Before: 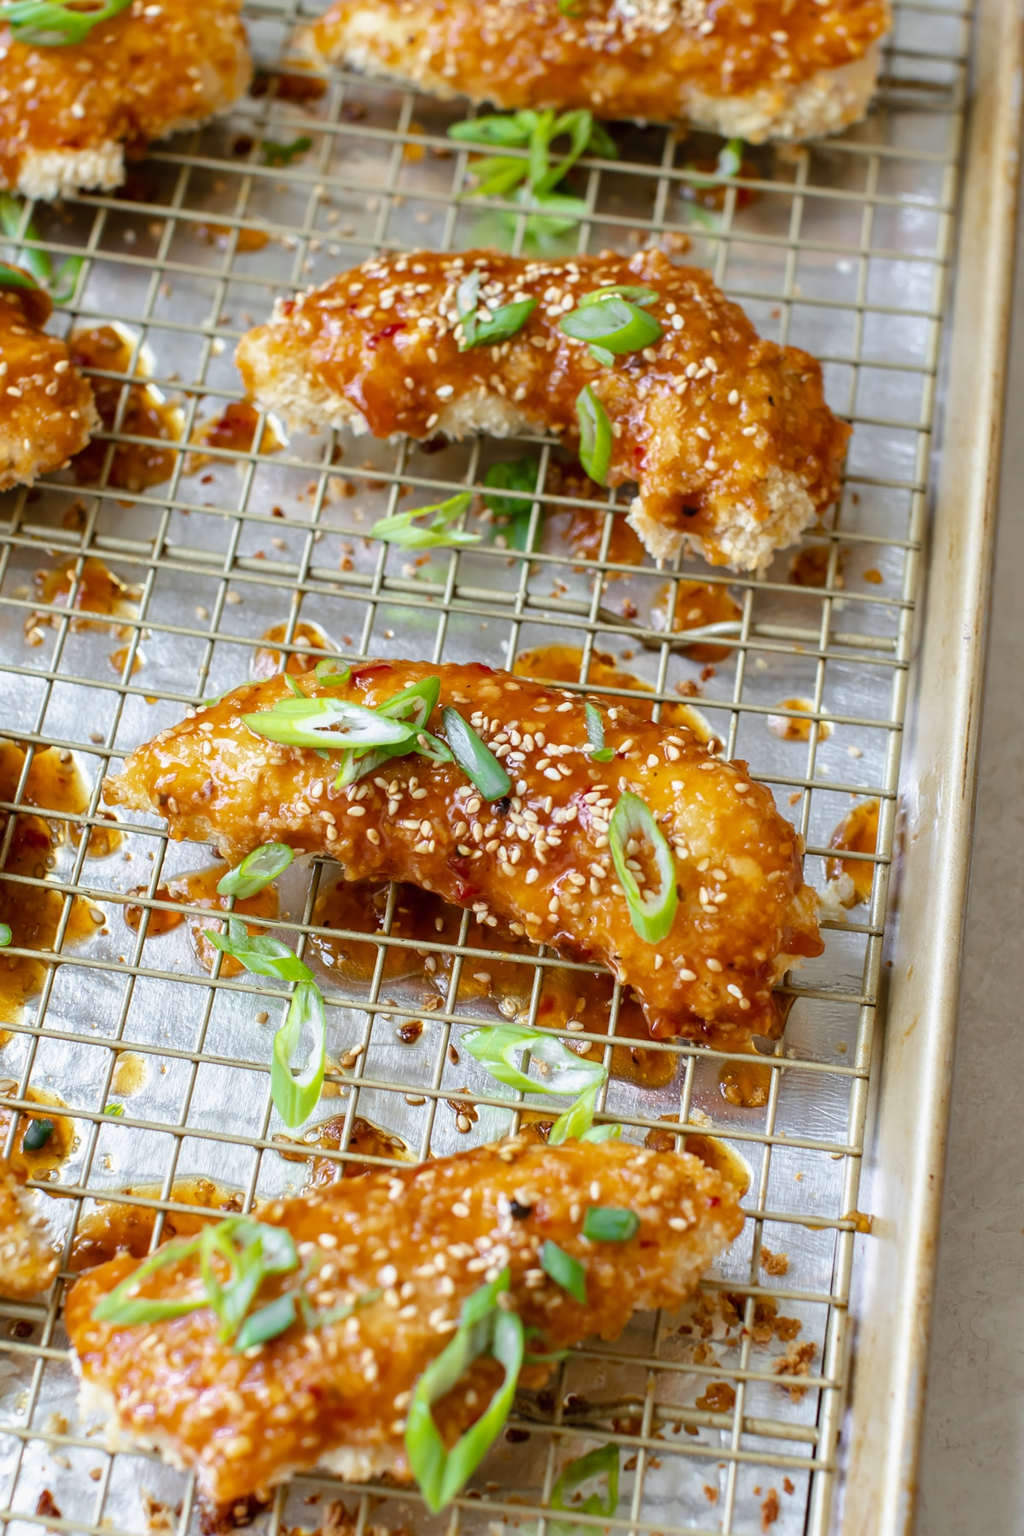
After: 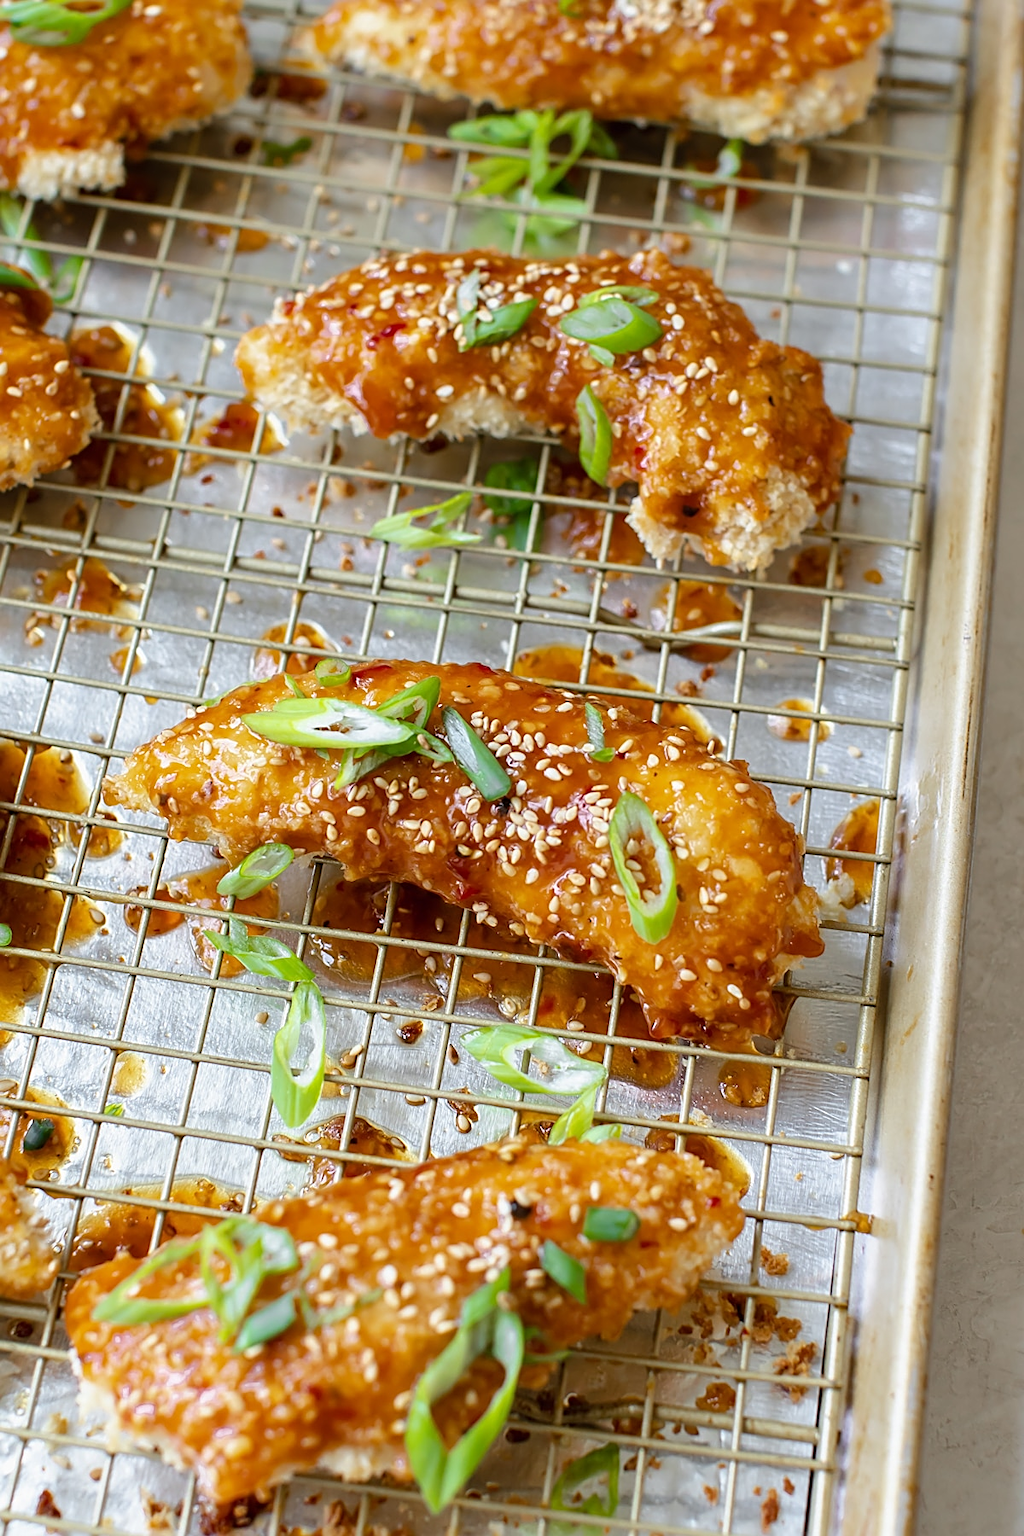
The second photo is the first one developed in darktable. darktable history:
rotate and perspective: crop left 0, crop top 0
sharpen: on, module defaults
